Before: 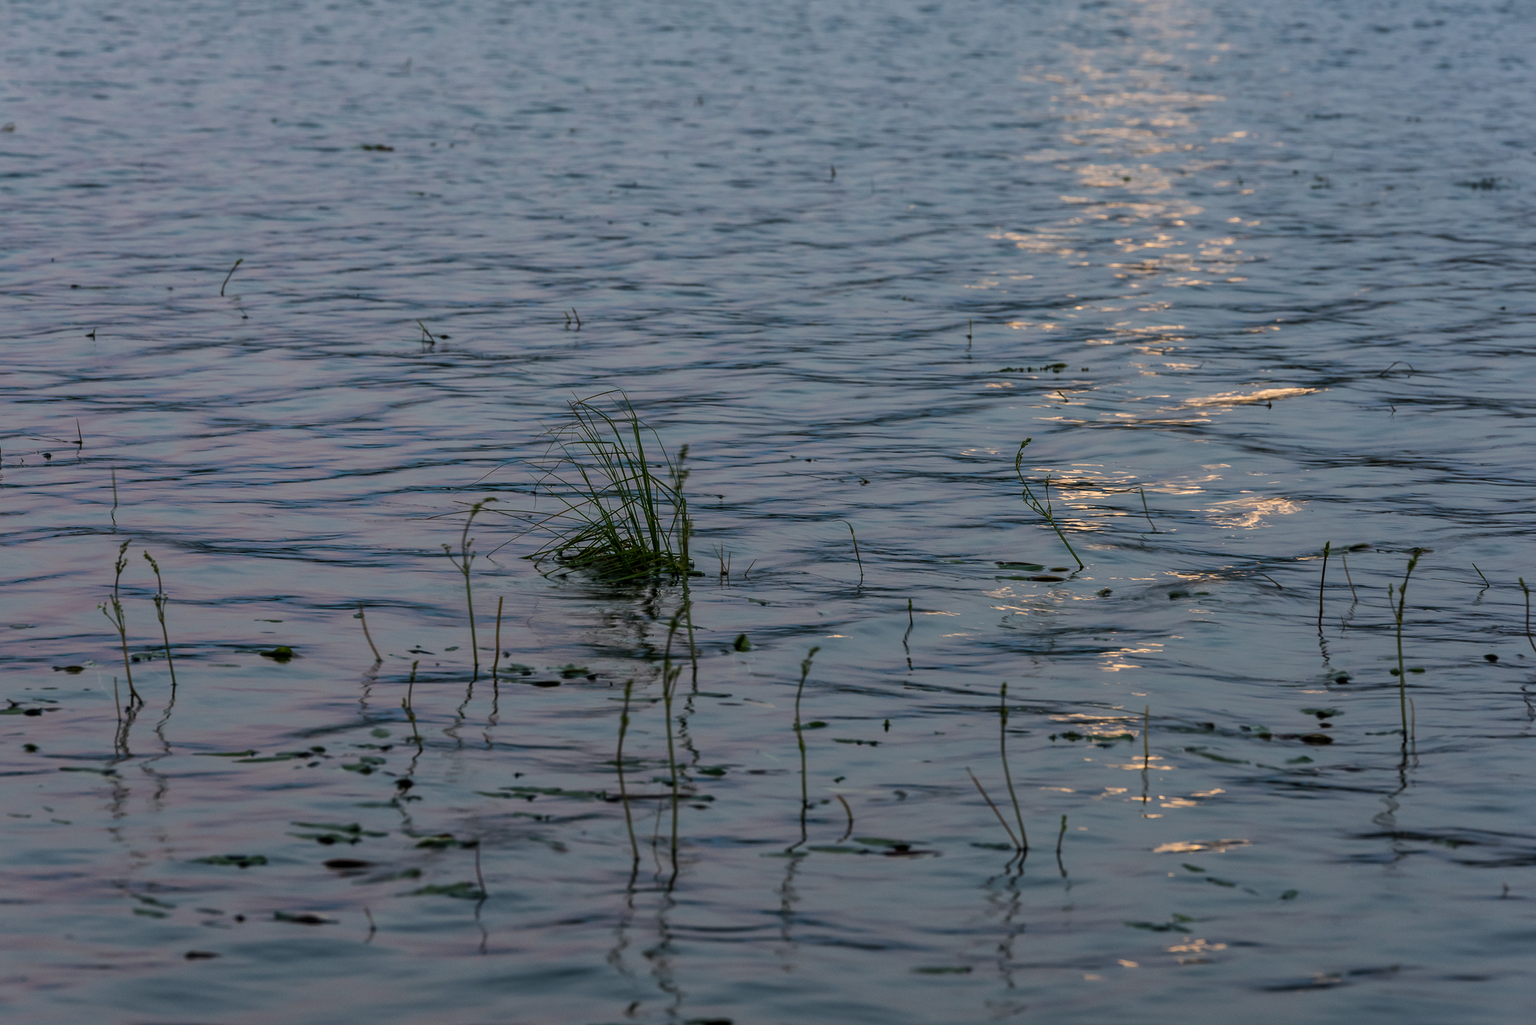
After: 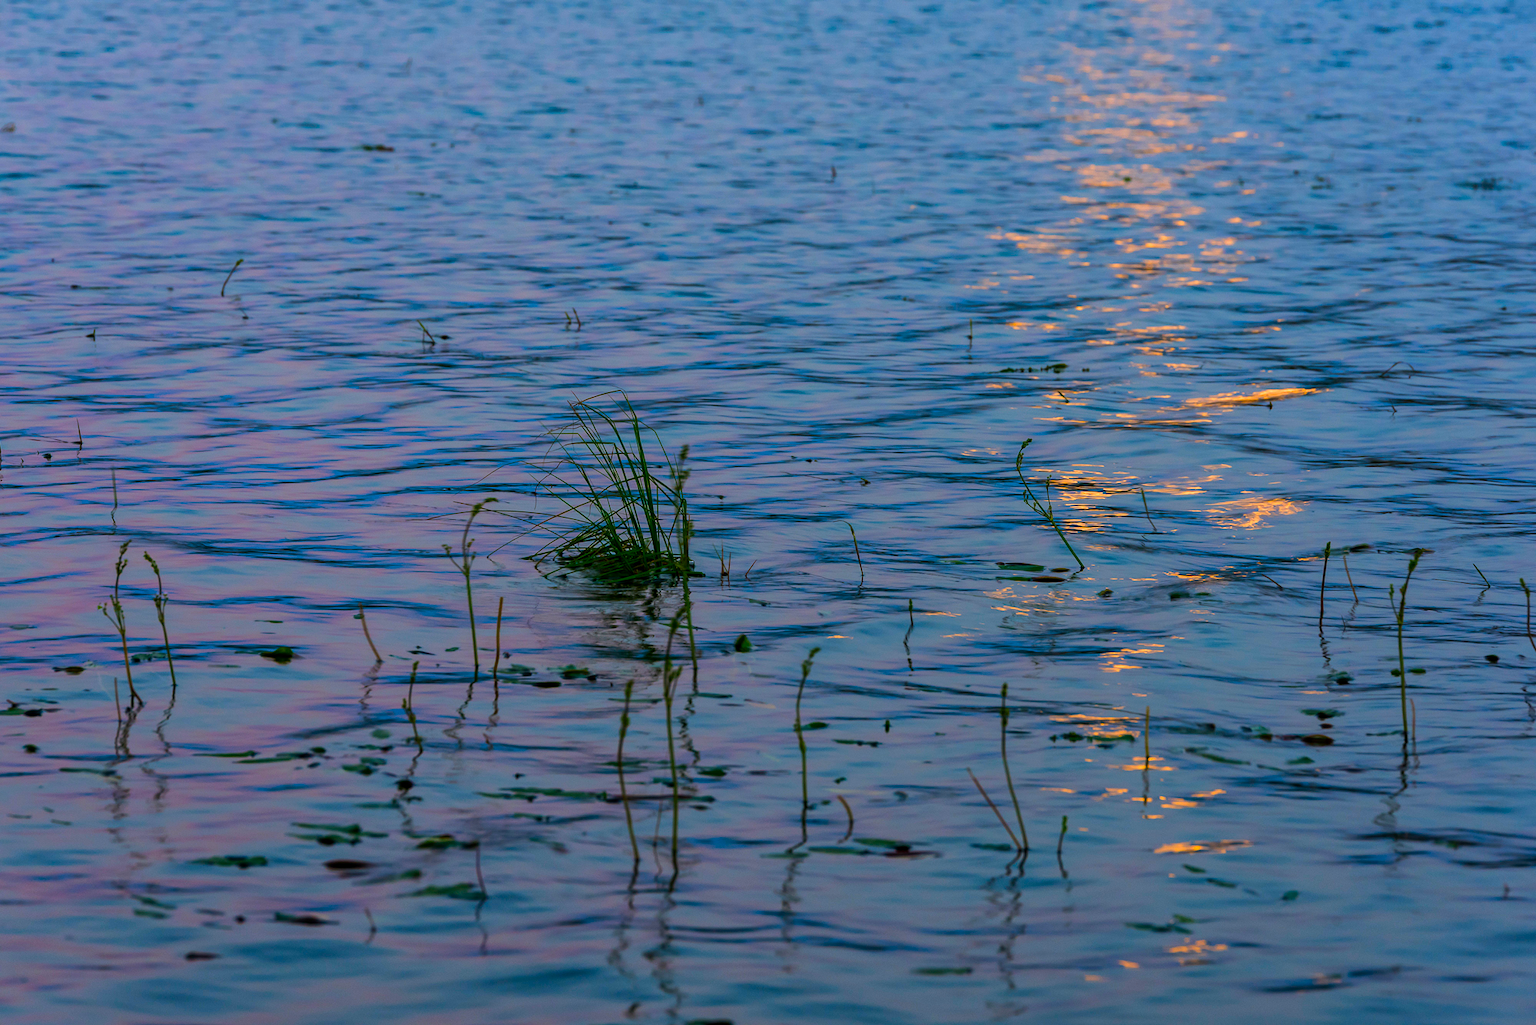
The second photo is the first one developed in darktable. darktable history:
color correction: highlights a* 1.67, highlights b* -1.78, saturation 2.48
crop: left 0.008%
